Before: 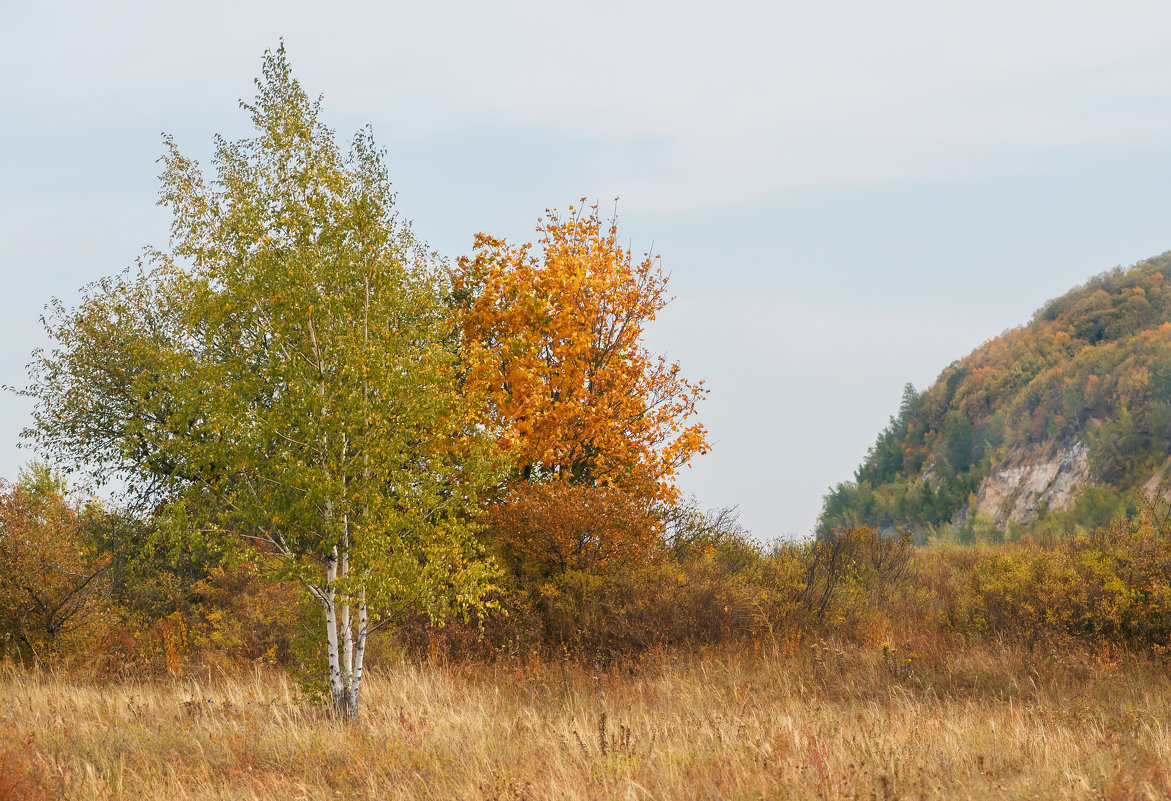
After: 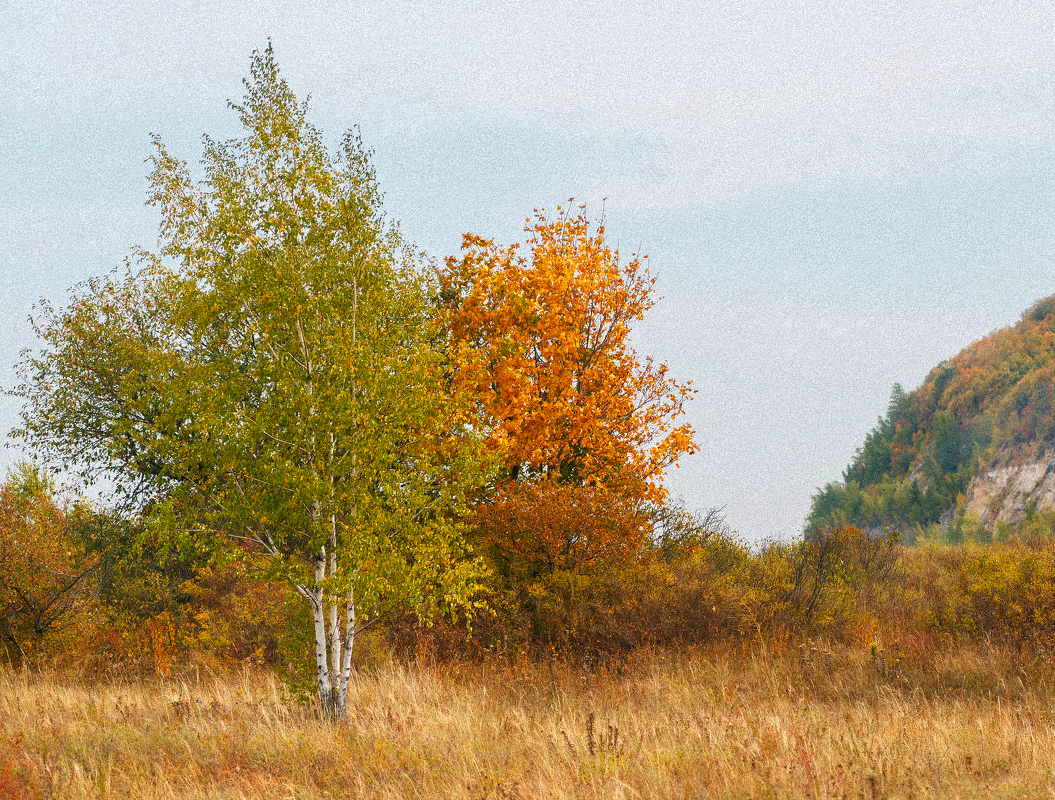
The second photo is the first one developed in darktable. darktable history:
grain: coarseness 9.38 ISO, strength 34.99%, mid-tones bias 0%
crop and rotate: left 1.088%, right 8.807%
contrast brightness saturation: contrast 0.08, saturation 0.2
